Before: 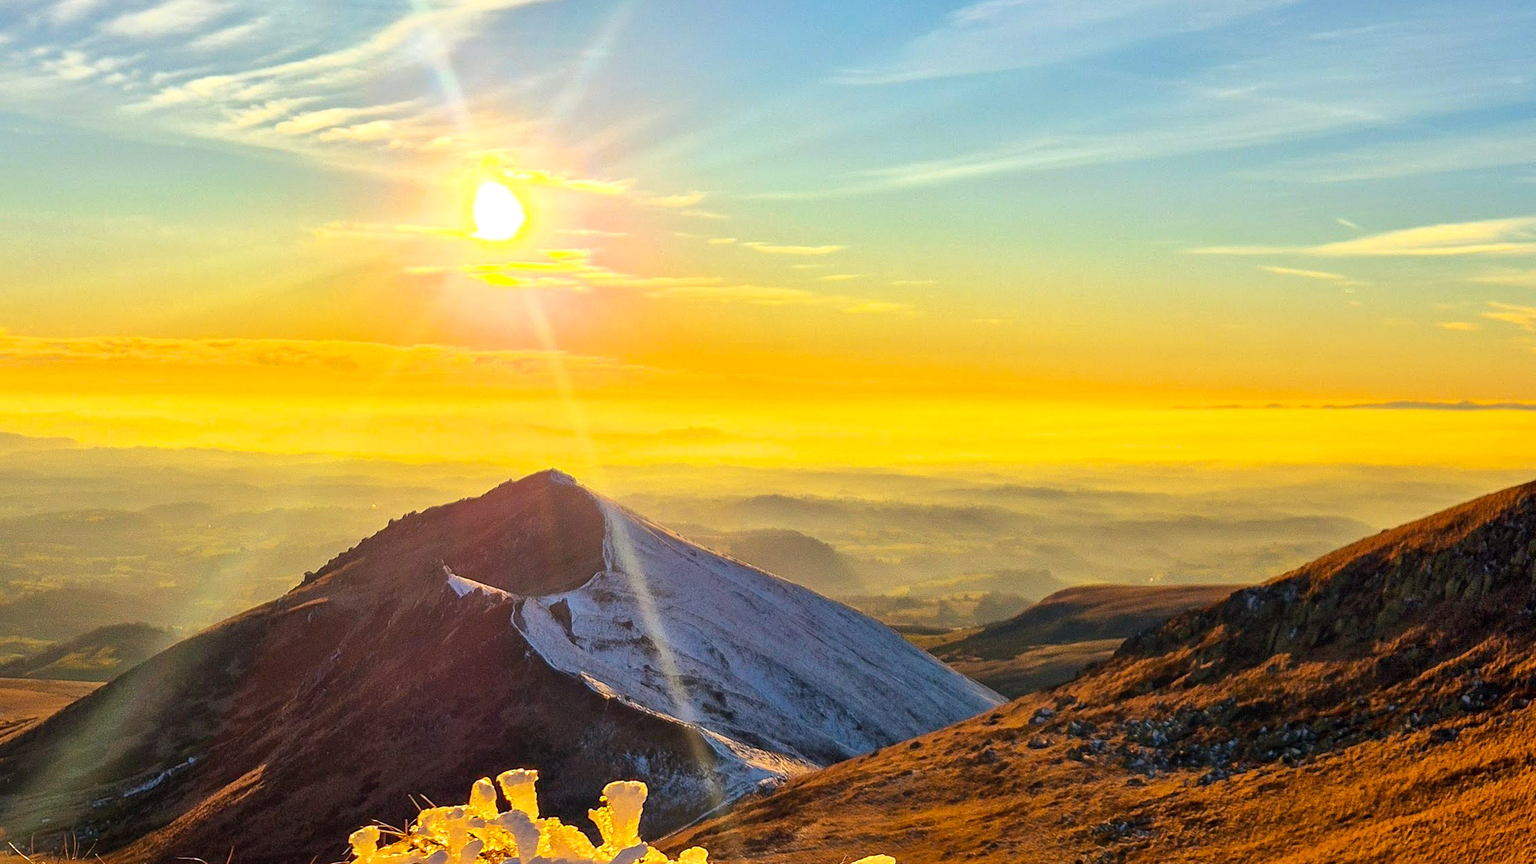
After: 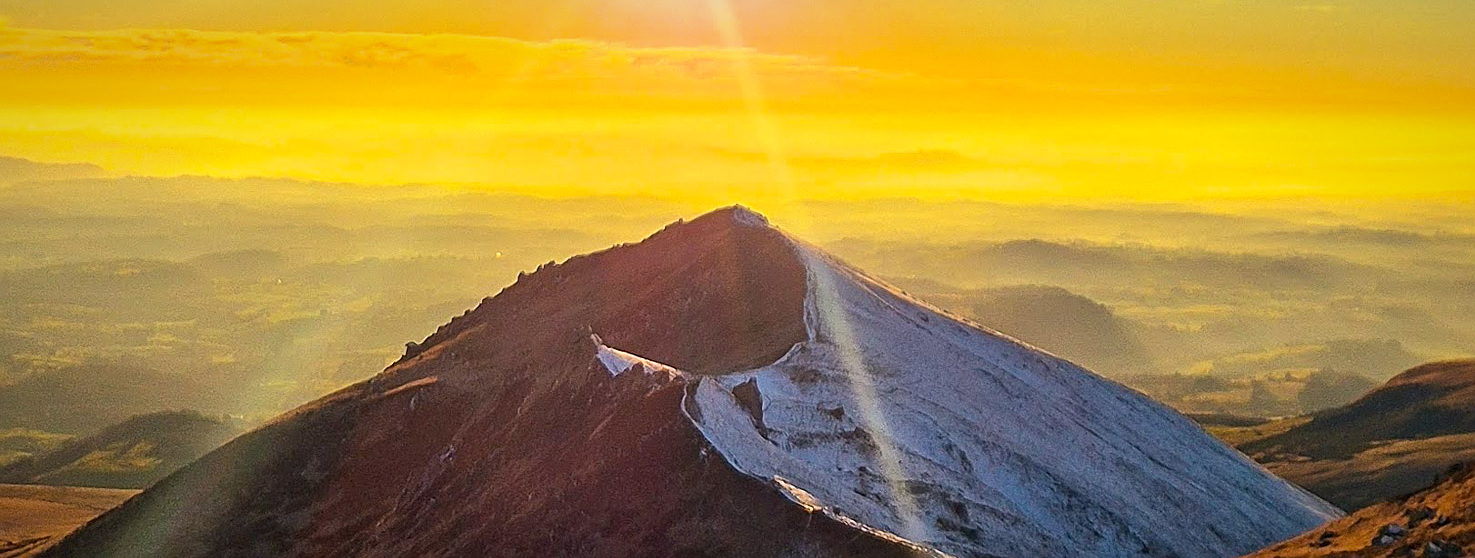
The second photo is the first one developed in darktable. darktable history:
sharpen: on, module defaults
crop: top 36.498%, right 27.964%, bottom 14.995%
vignetting: fall-off start 80.87%, fall-off radius 61.59%, brightness -0.384, saturation 0.007, center (0, 0.007), automatic ratio true, width/height ratio 1.418
